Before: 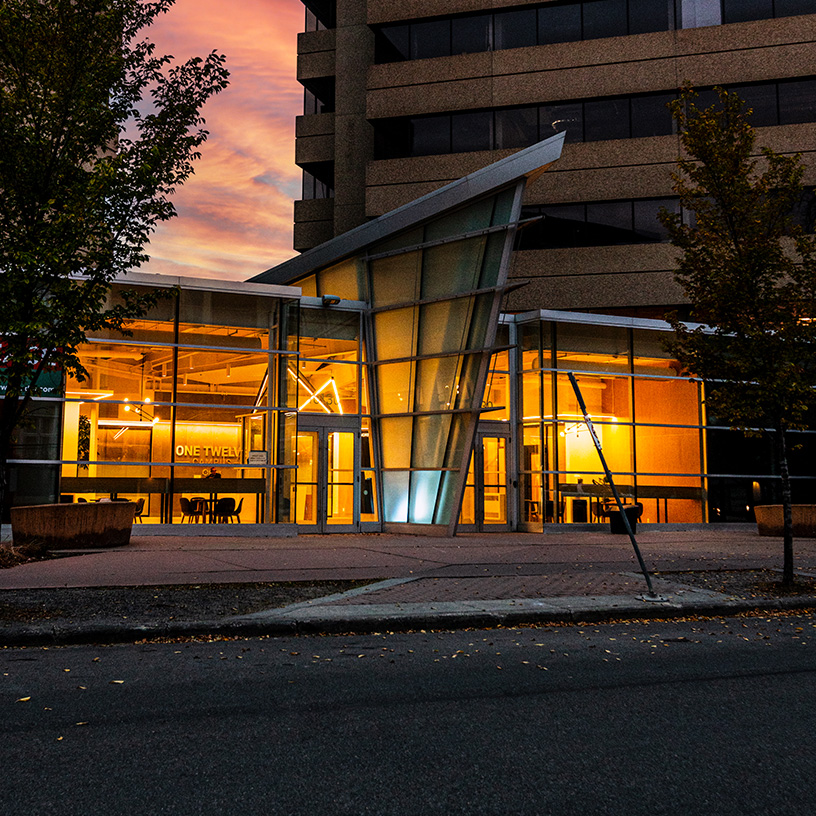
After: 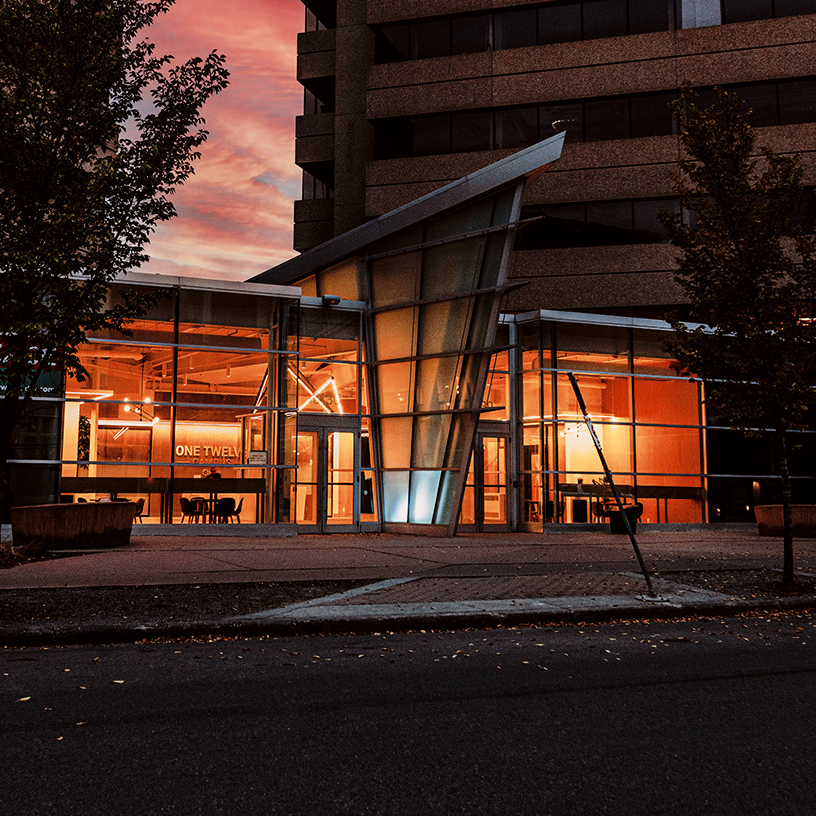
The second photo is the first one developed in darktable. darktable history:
tone curve: curves: ch0 [(0, 0) (0.003, 0.005) (0.011, 0.006) (0.025, 0.013) (0.044, 0.027) (0.069, 0.042) (0.1, 0.06) (0.136, 0.085) (0.177, 0.118) (0.224, 0.171) (0.277, 0.239) (0.335, 0.314) (0.399, 0.394) (0.468, 0.473) (0.543, 0.552) (0.623, 0.64) (0.709, 0.718) (0.801, 0.801) (0.898, 0.882) (1, 1)], preserve colors none
color look up table: target L [95.72, 93.06, 83.14, 83, 80.98, 80.1, 74.69, 57.47, 52.12, 39.62, 10.66, 200.49, 82.85, 76.01, 62.82, 51.35, 45.63, 42.46, 51.68, 52.15, 39.34, 40.3, 36.84, 29.98, 19.67, 11.87, 78.24, 66.21, 57.51, 44.77, 39.64, 57.12, 56.1, 53.76, 35.8, 43.37, 40.71, 34.05, 25.29, 25.59, 23.46, 16, 9.719, 2.54, 95.85, 87.81, 60.99, 58.5, 12.57], target a [-13.63, -20.98, 4.447, -40.49, -40.52, -16.29, -31.56, 6.407, -29.88, -18.86, -6.995, 0, 12.66, 5.22, 44.95, 44.08, 62.27, 59.37, 27.09, 28.72, 53.97, 54.49, 6.75, 13.93, 30.19, 22.75, 11.7, 35.69, 42.2, 56.77, 56.75, 15.97, -10.17, 1.518, 50.17, 1.692, 8.4, 26.73, 37, 34.7, 2.891, 27.29, 31.09, 7.016, -6.142, -30.29, -14.25, -20.64, -2.011], target b [29.41, 1.837, 46.75, 33.82, 9.123, 16.41, -13.39, 36.18, 14.55, -6.676, 7.182, 0, 20.68, 12.48, 40.51, 20.18, 49.14, 28.41, 7.49, 28.96, 47.52, 48.16, 3.769, 21.95, 28.63, 12.92, -9.002, -2.532, -13.05, 9.751, -1.27, -24.23, -45.37, -24.59, 19.64, -52.76, -52.13, 0.545, -23.19, 23.71, -26.53, -12.52, -42.29, -12.74, -0.696, -16.72, -34.8, -23.51, -9.443], num patches 49
